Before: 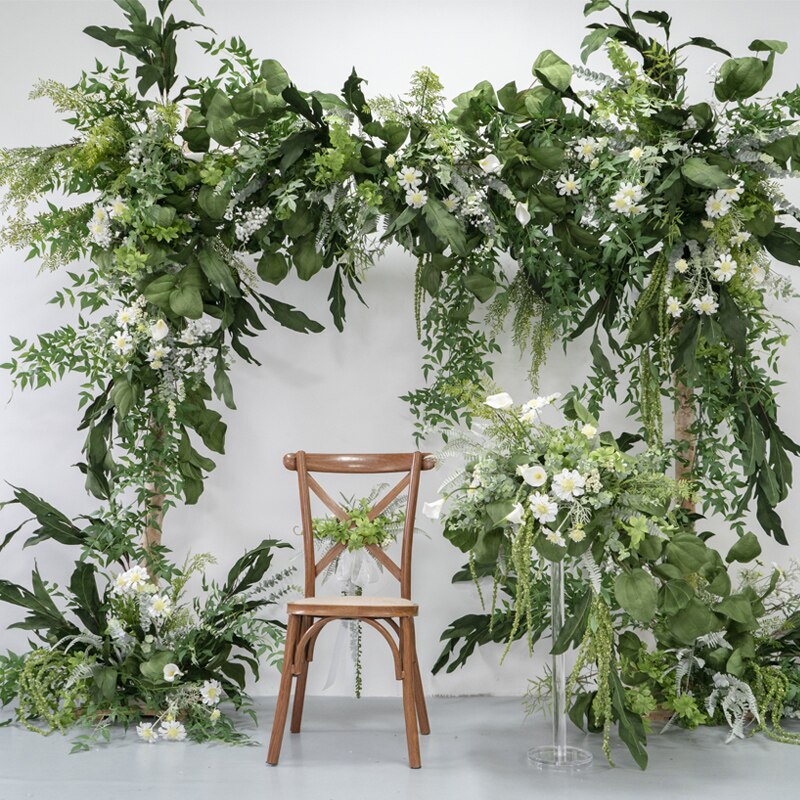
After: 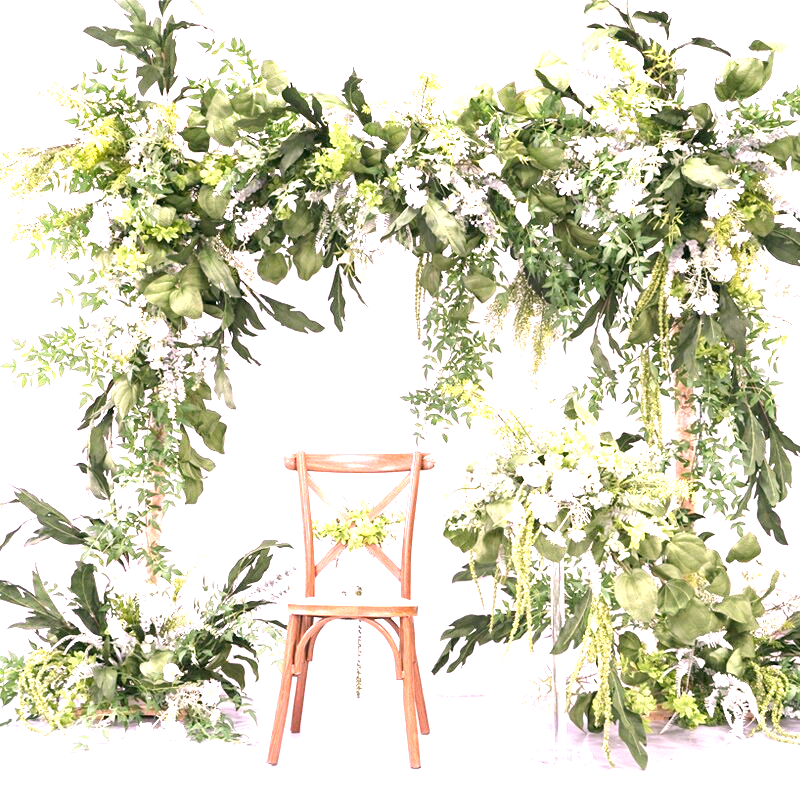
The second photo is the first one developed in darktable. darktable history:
white balance: red 1.188, blue 1.11
exposure: black level correction 0, exposure 1.9 EV, compensate highlight preservation false
